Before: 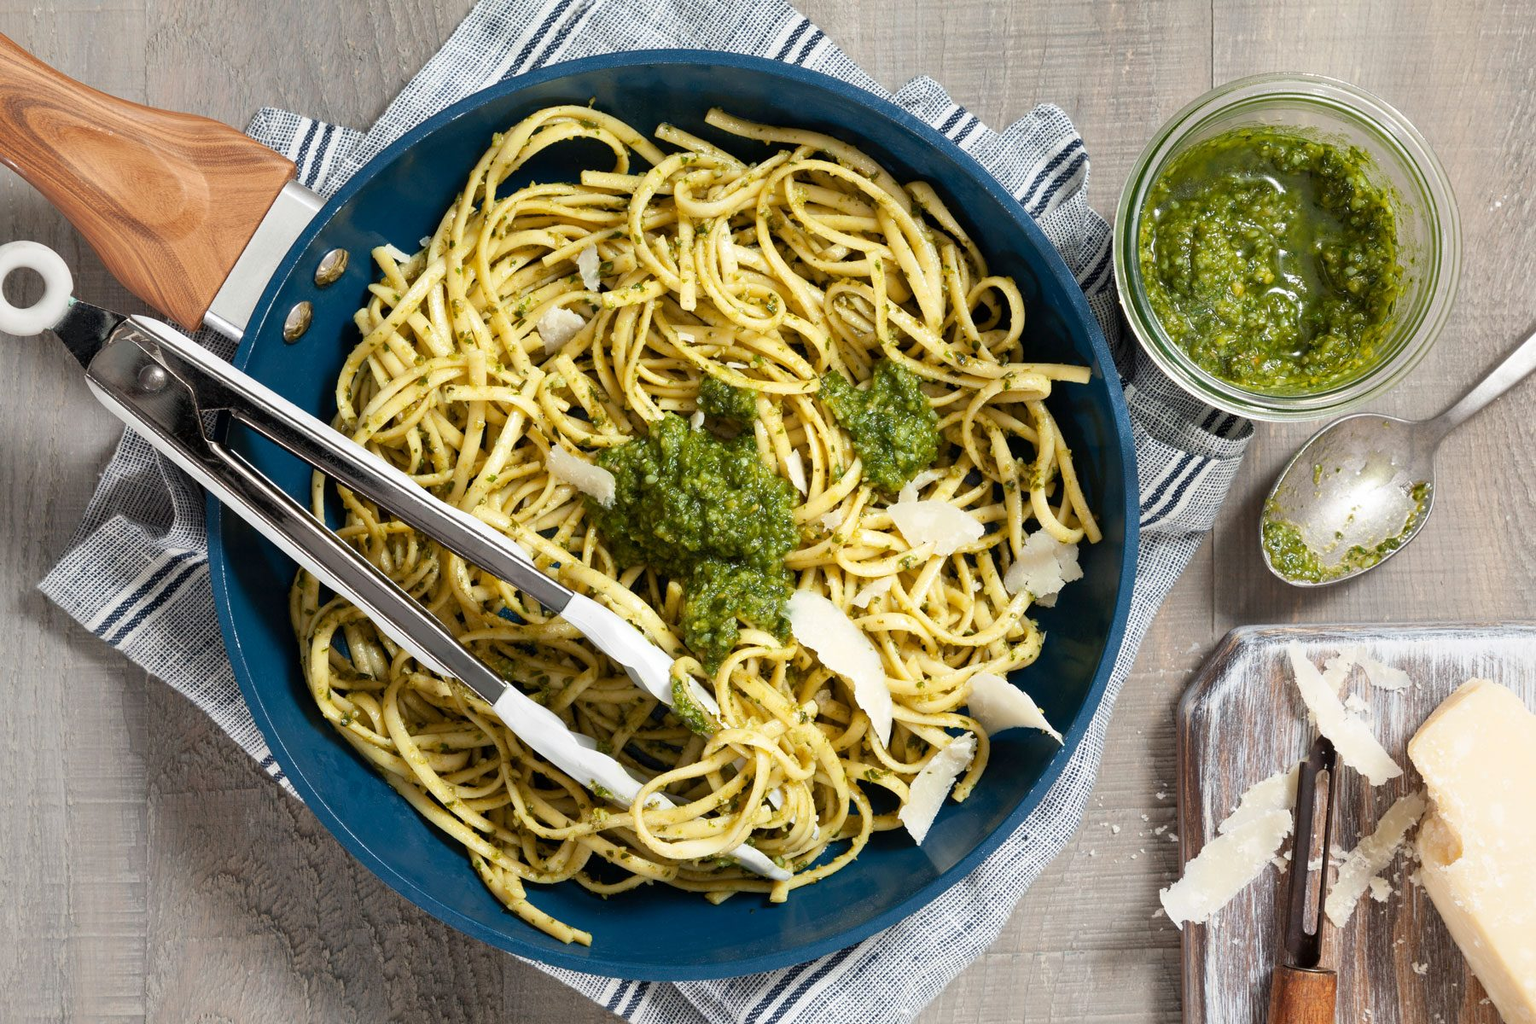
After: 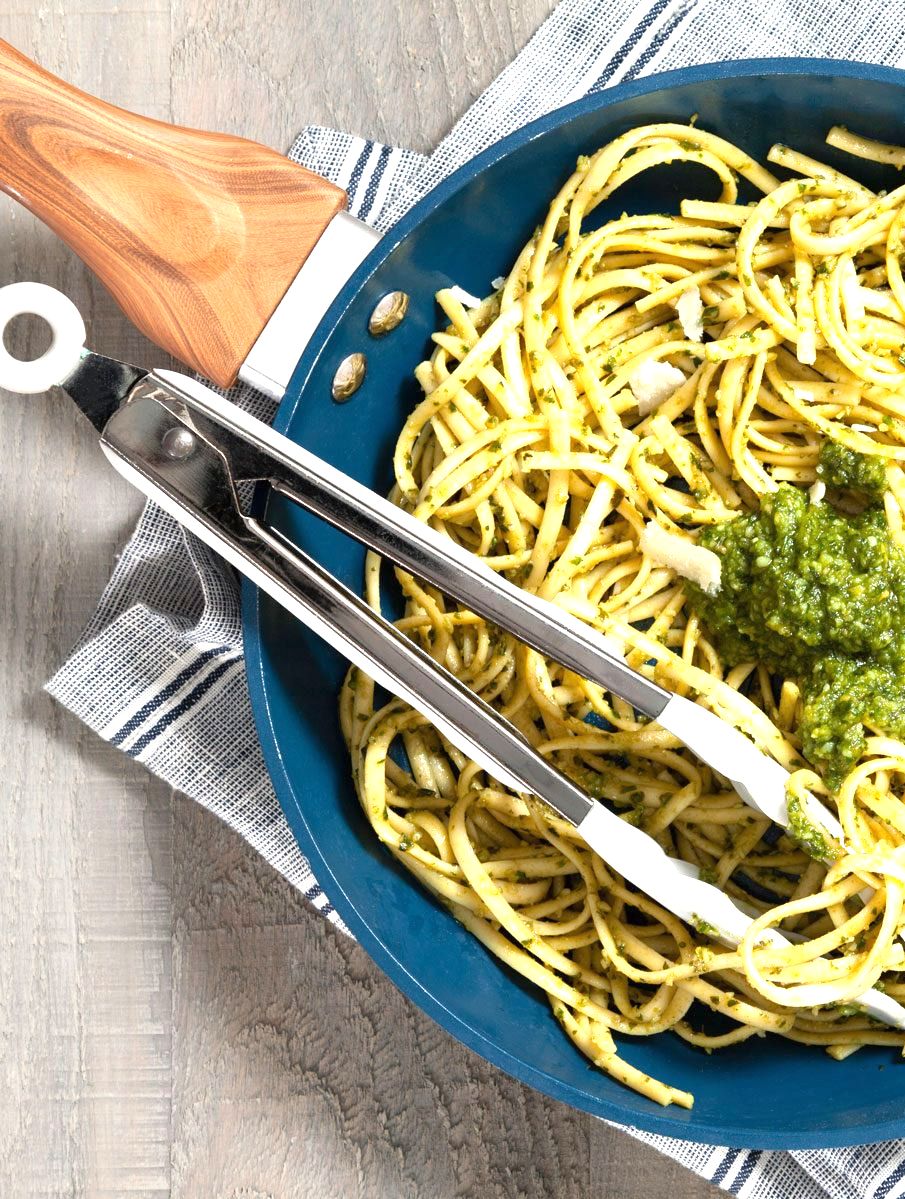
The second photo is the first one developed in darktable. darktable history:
crop and rotate: left 0.032%, top 0%, right 49.643%
exposure: black level correction 0, exposure 0.89 EV, compensate highlight preservation false
